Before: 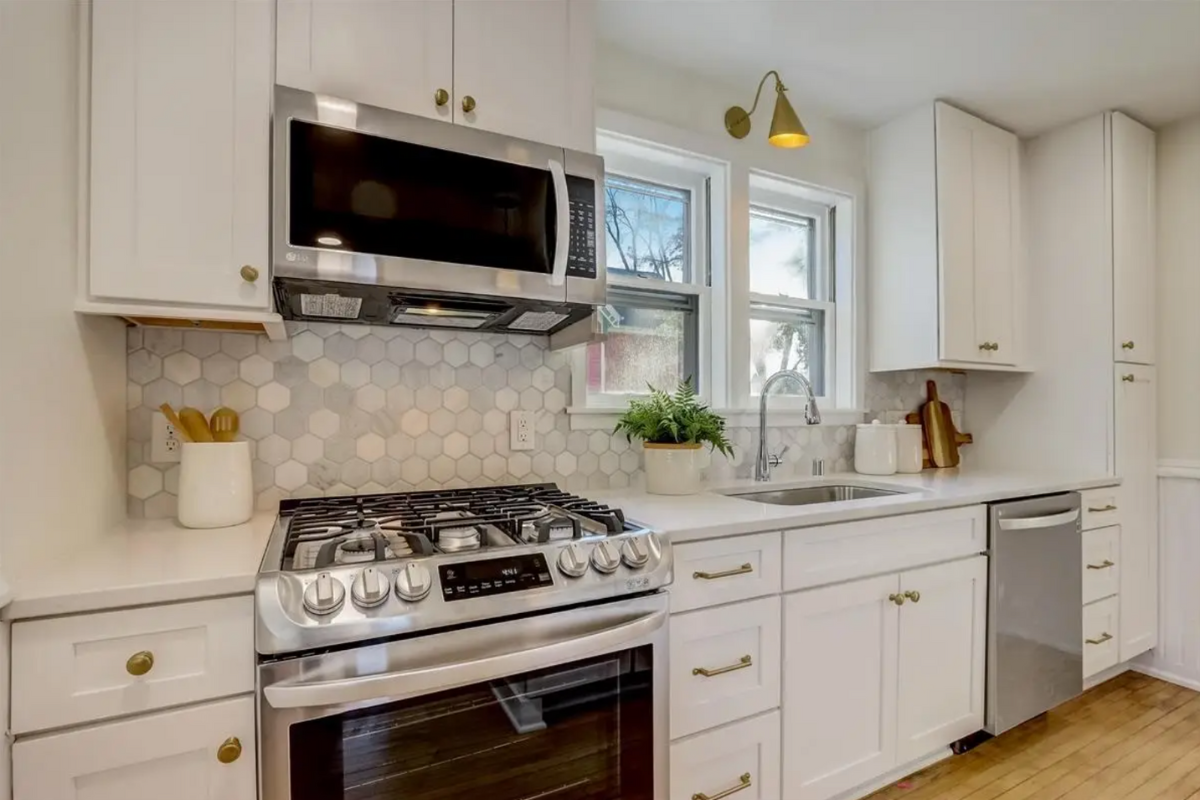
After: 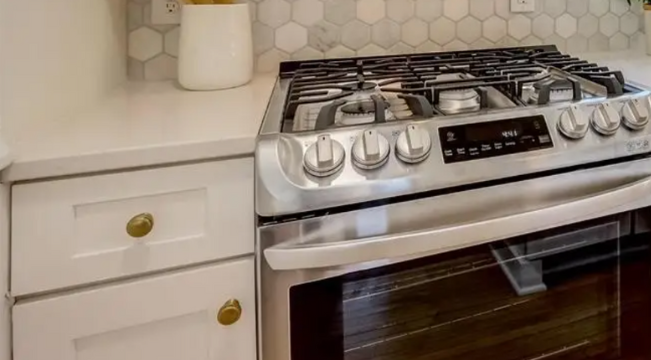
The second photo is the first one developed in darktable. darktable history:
crop and rotate: top 54.774%, right 45.705%, bottom 0.202%
